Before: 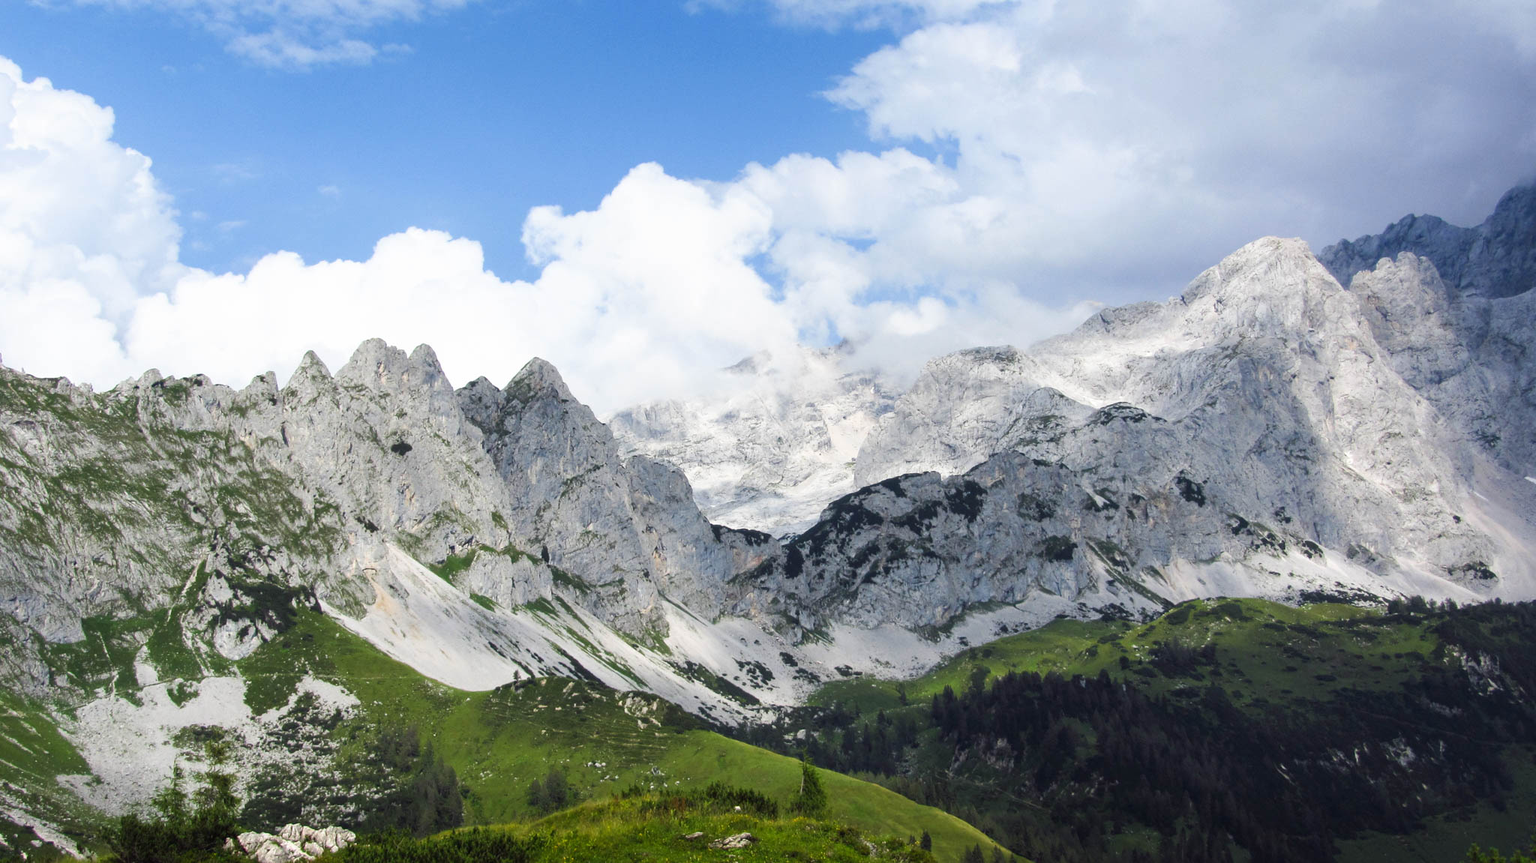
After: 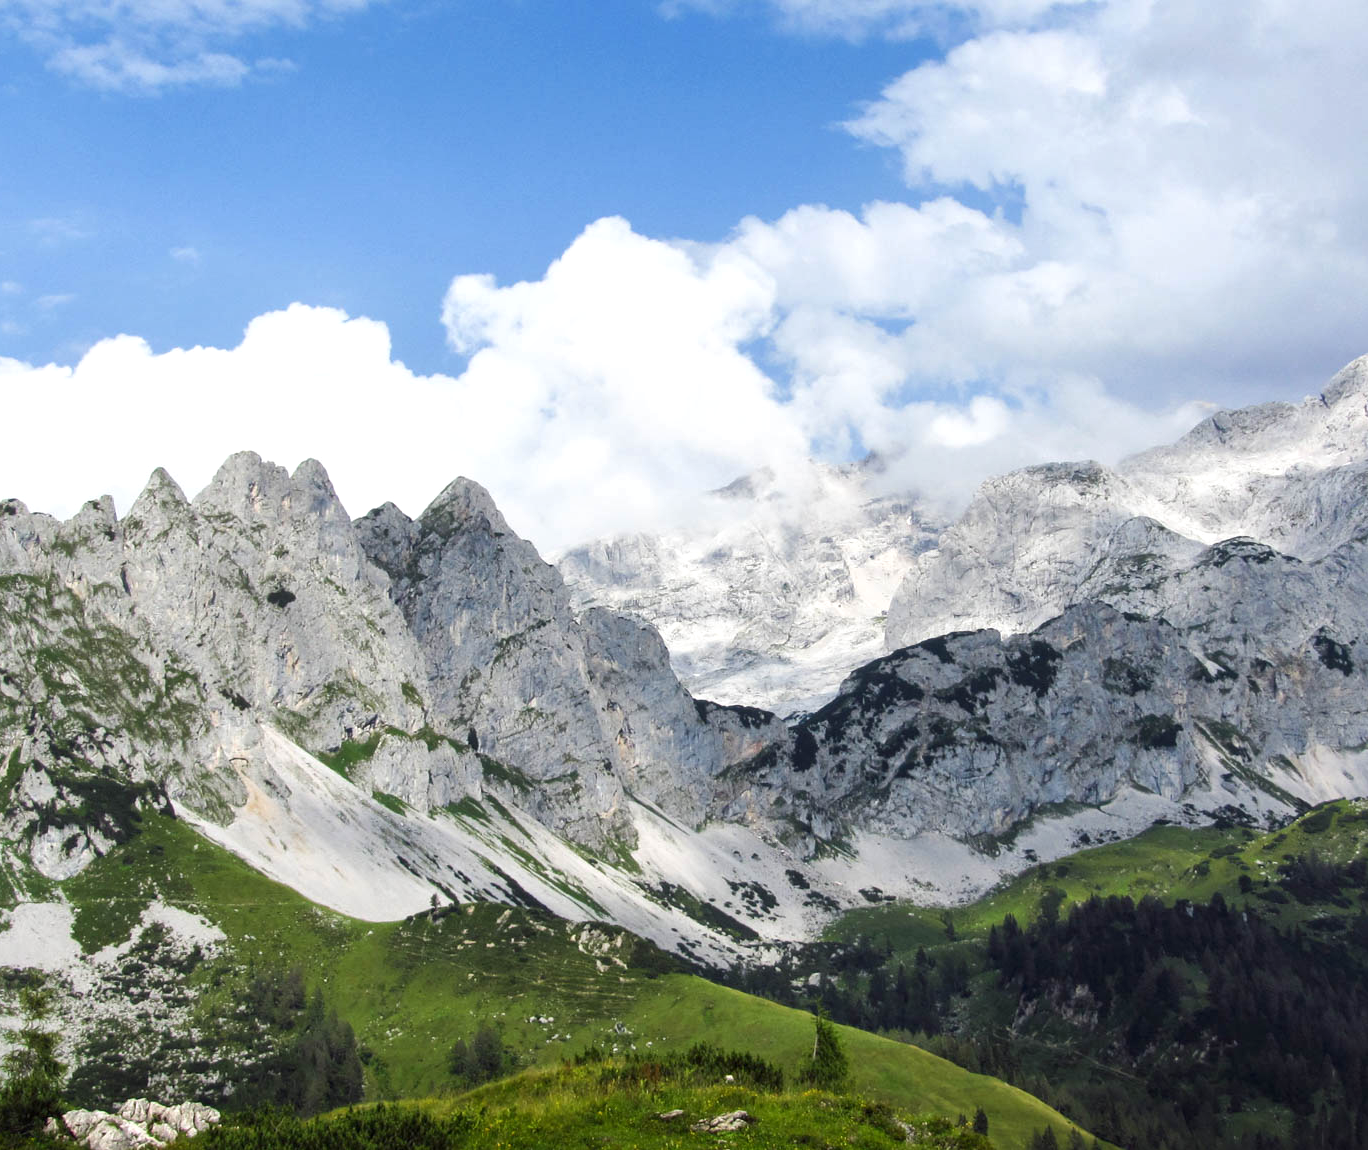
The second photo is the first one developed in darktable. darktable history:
tone equalizer: edges refinement/feathering 500, mask exposure compensation -1.57 EV, preserve details no
exposure: exposure 0.073 EV
local contrast: mode bilateral grid, contrast 21, coarseness 49, detail 119%, midtone range 0.2
crop and rotate: left 12.442%, right 20.719%
